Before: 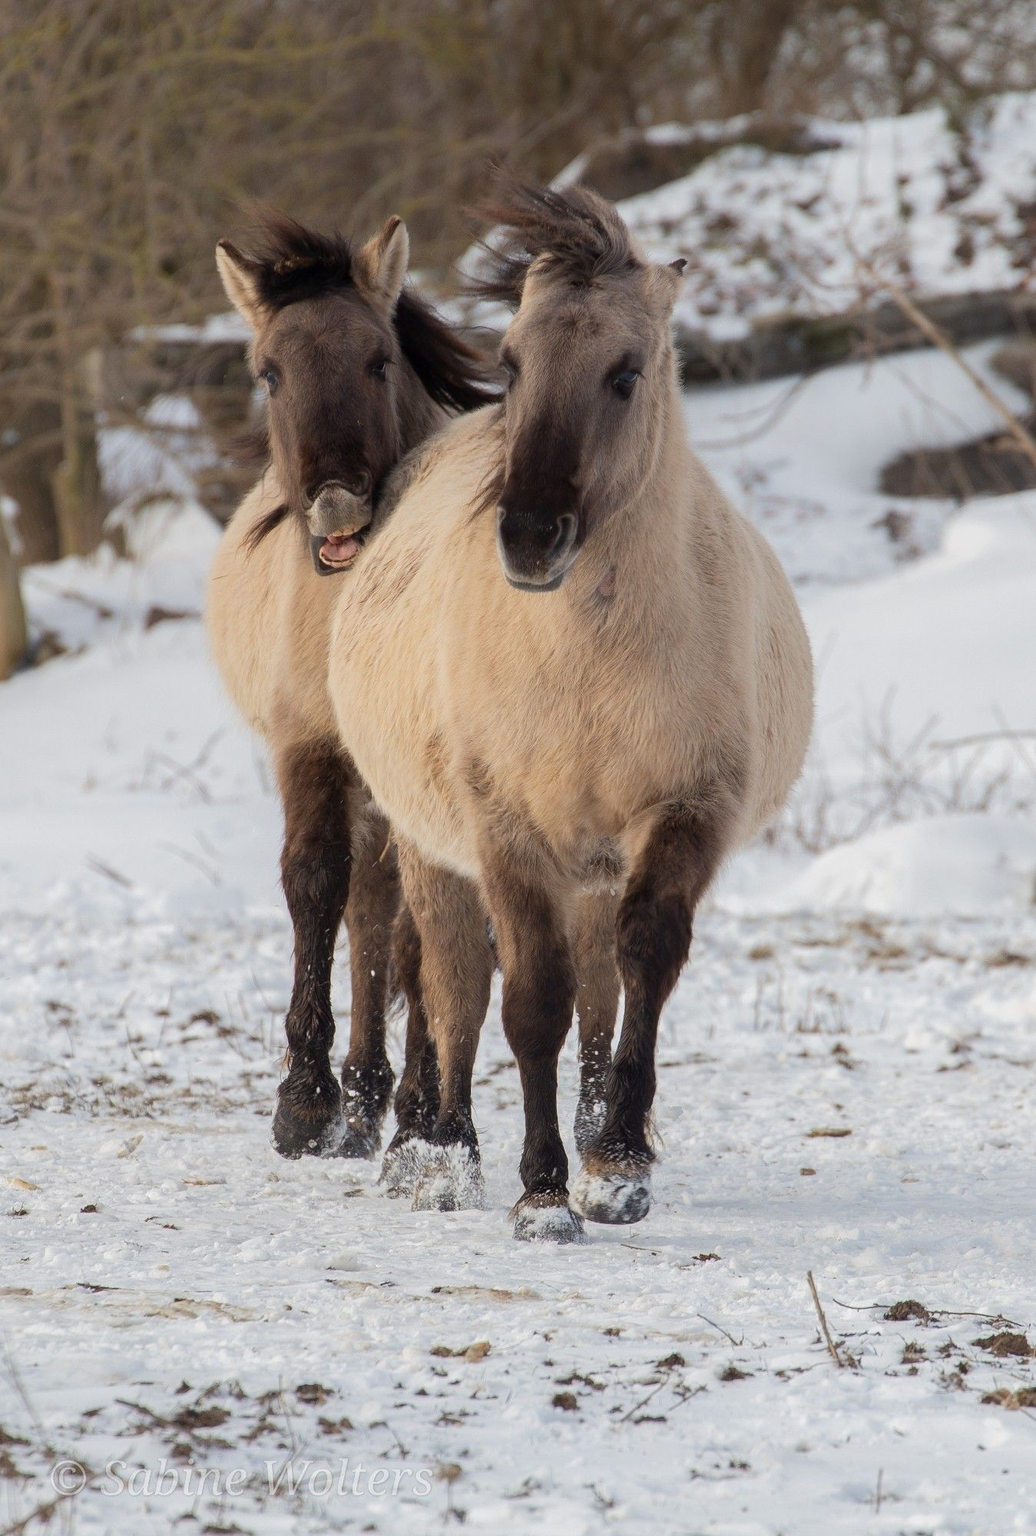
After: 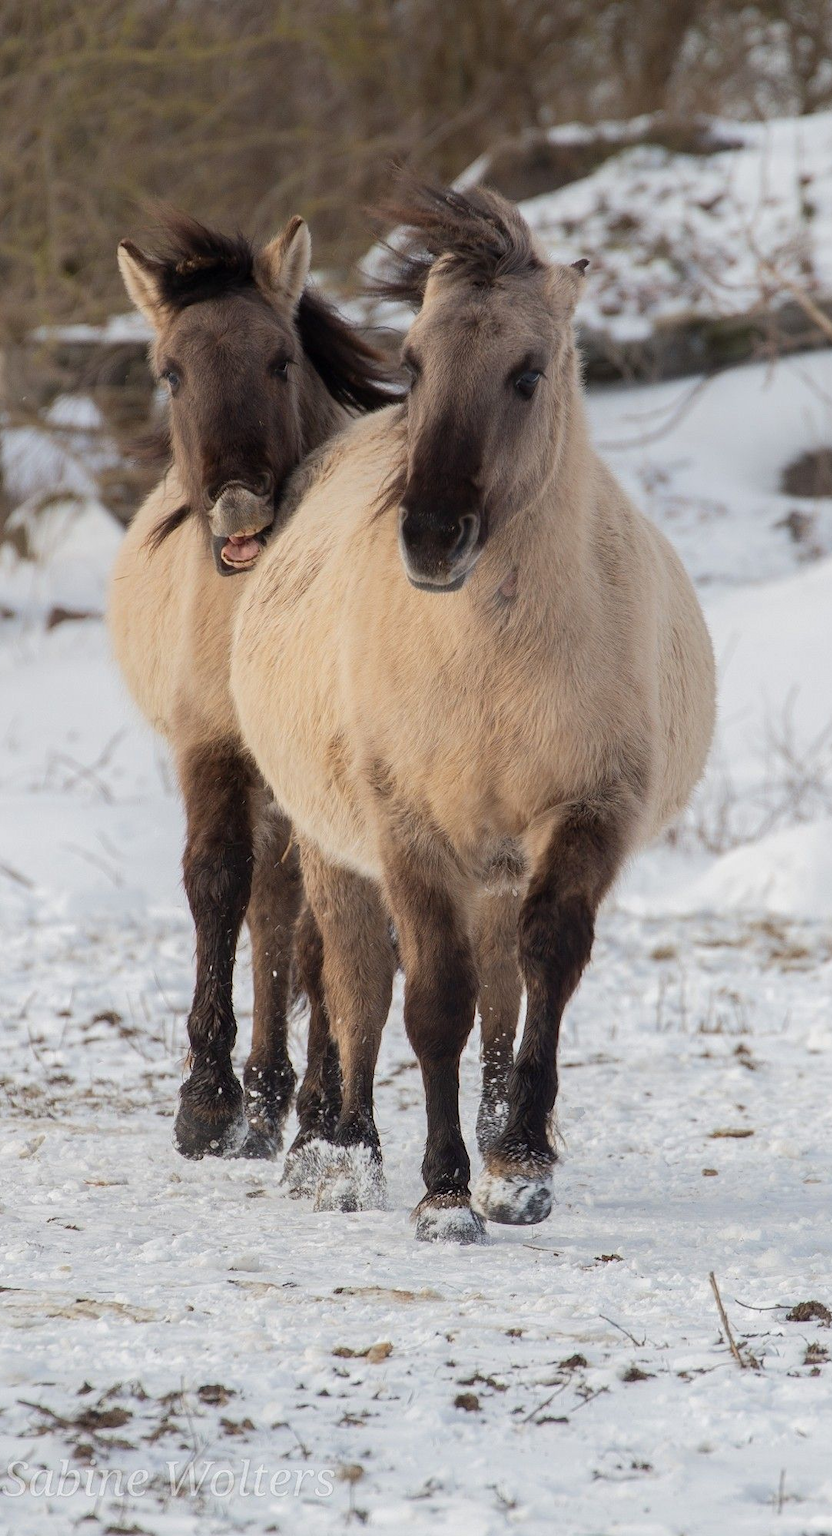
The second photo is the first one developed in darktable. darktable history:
crop and rotate: left 9.535%, right 10.123%
tone equalizer: edges refinement/feathering 500, mask exposure compensation -1.57 EV, preserve details no
